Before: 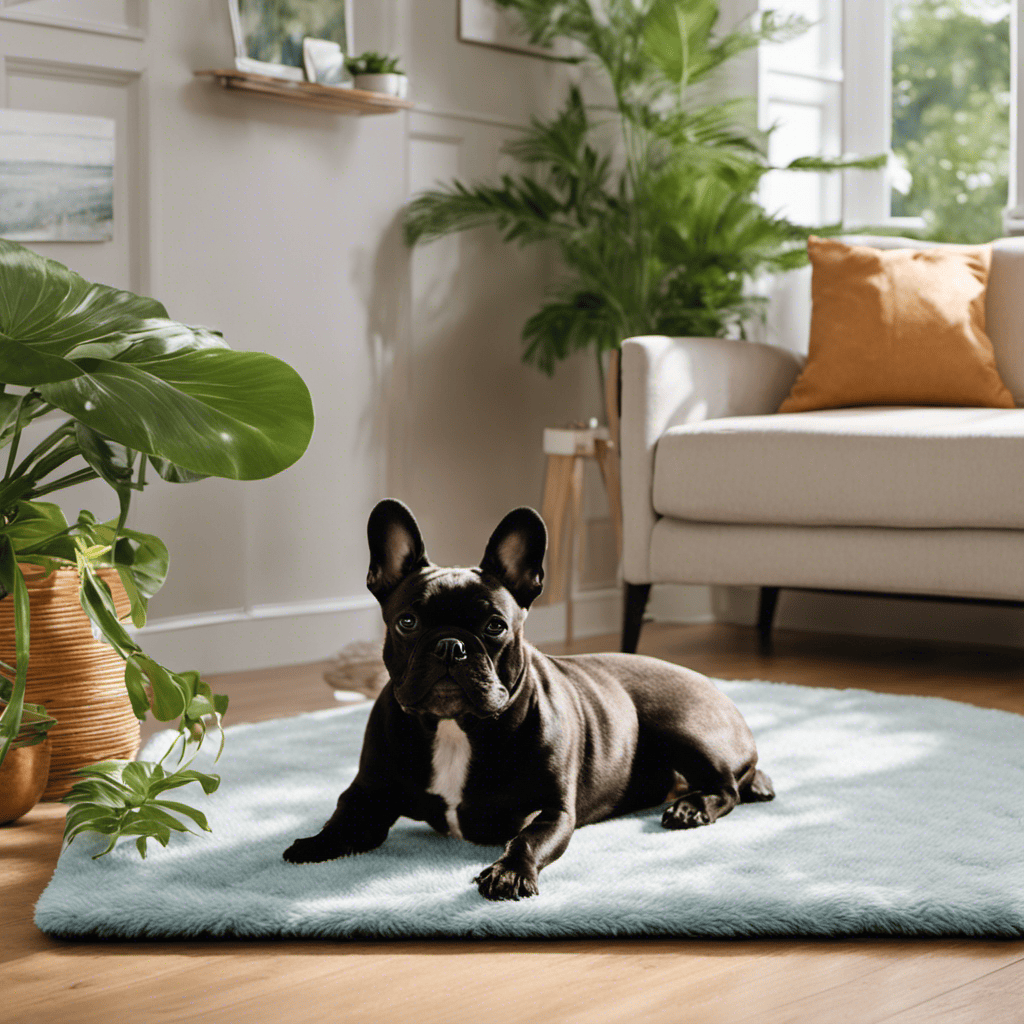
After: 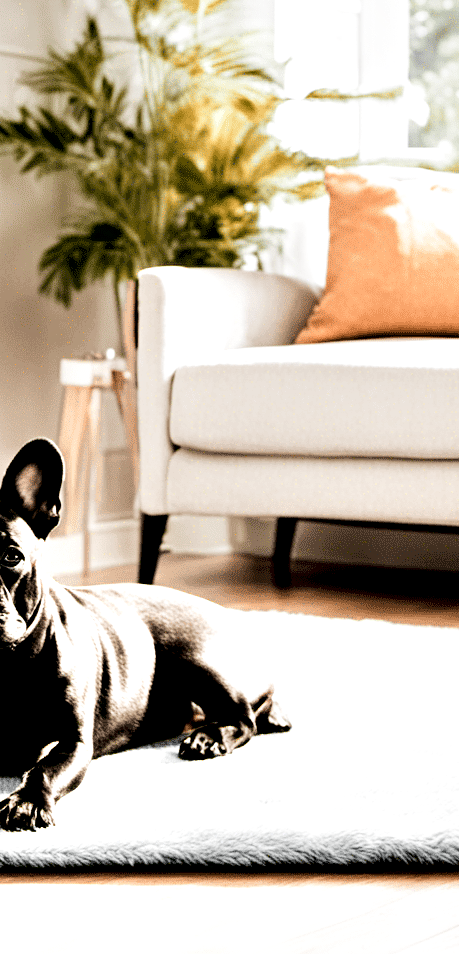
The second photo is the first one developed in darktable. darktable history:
exposure: black level correction 0, exposure 1.475 EV, compensate exposure bias true, compensate highlight preservation false
color zones: curves: ch0 [(0.009, 0.528) (0.136, 0.6) (0.255, 0.586) (0.39, 0.528) (0.522, 0.584) (0.686, 0.736) (0.849, 0.561)]; ch1 [(0.045, 0.781) (0.14, 0.416) (0.257, 0.695) (0.442, 0.032) (0.738, 0.338) (0.818, 0.632) (0.891, 0.741) (1, 0.704)]; ch2 [(0, 0.667) (0.141, 0.52) (0.26, 0.37) (0.474, 0.432) (0.743, 0.286)]
contrast brightness saturation: contrast 0.065, brightness -0.015, saturation -0.23
crop: left 47.261%, top 6.83%, right 7.874%
local contrast: highlights 149%, shadows 119%, detail 138%, midtone range 0.258
filmic rgb: black relative exposure -5.08 EV, white relative exposure 3.96 EV, hardness 2.9, contrast 1.3, preserve chrominance no, color science v4 (2020), type of noise poissonian
